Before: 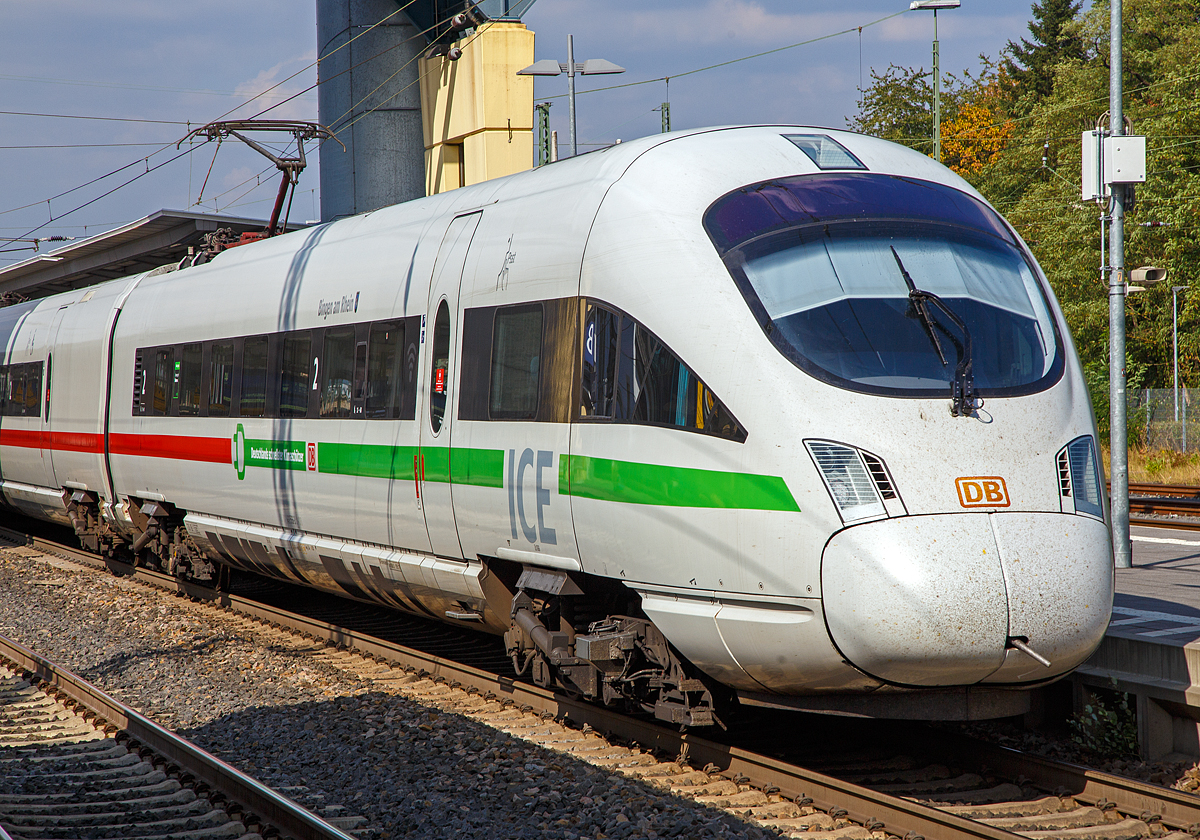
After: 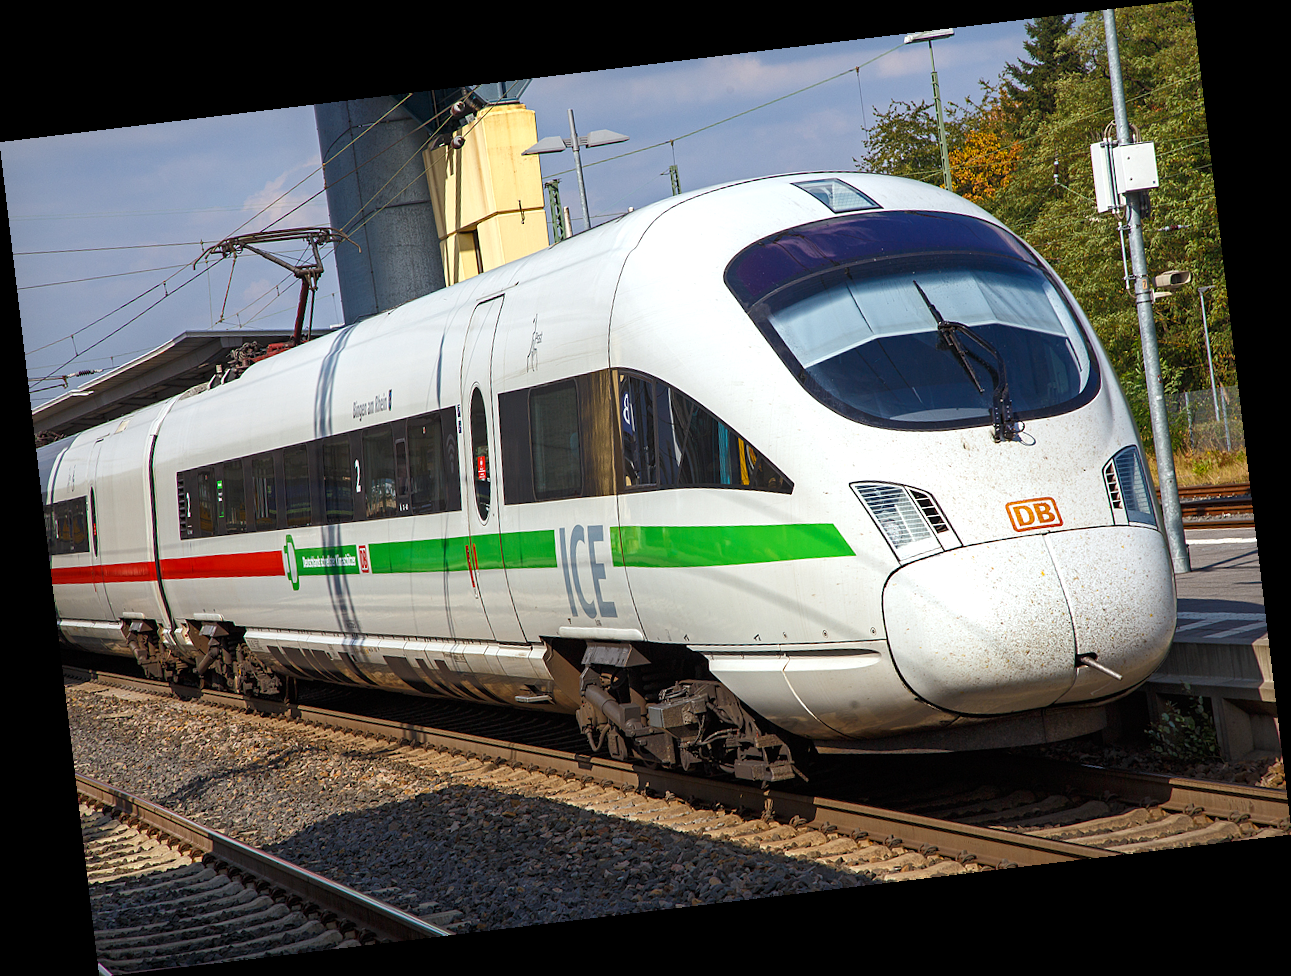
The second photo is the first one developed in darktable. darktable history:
rotate and perspective: rotation -6.83°, automatic cropping off
tone equalizer: -8 EV -0.001 EV, -7 EV 0.001 EV, -6 EV -0.002 EV, -5 EV -0.003 EV, -4 EV -0.062 EV, -3 EV -0.222 EV, -2 EV -0.267 EV, -1 EV 0.105 EV, +0 EV 0.303 EV
